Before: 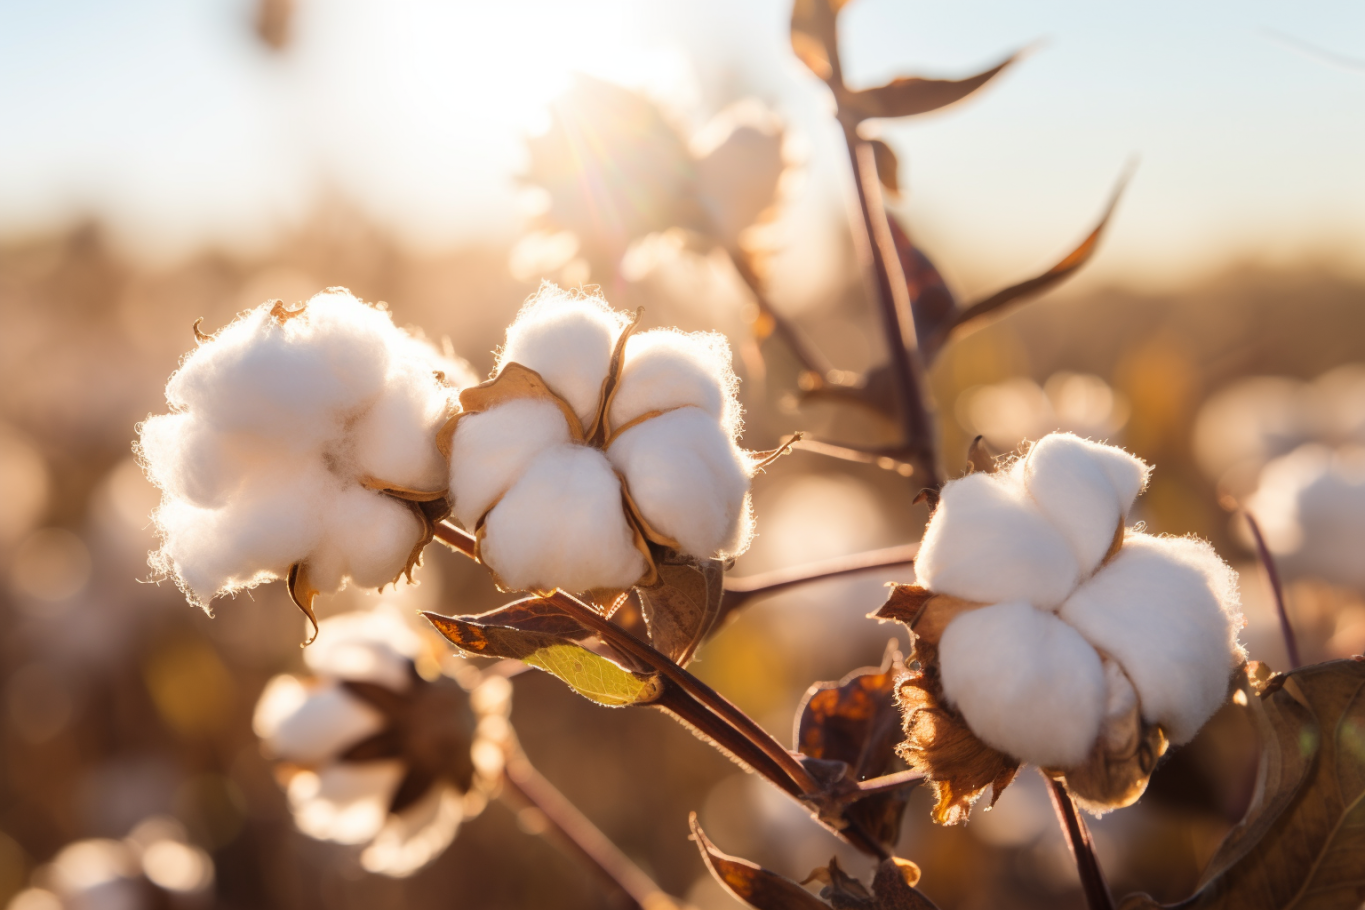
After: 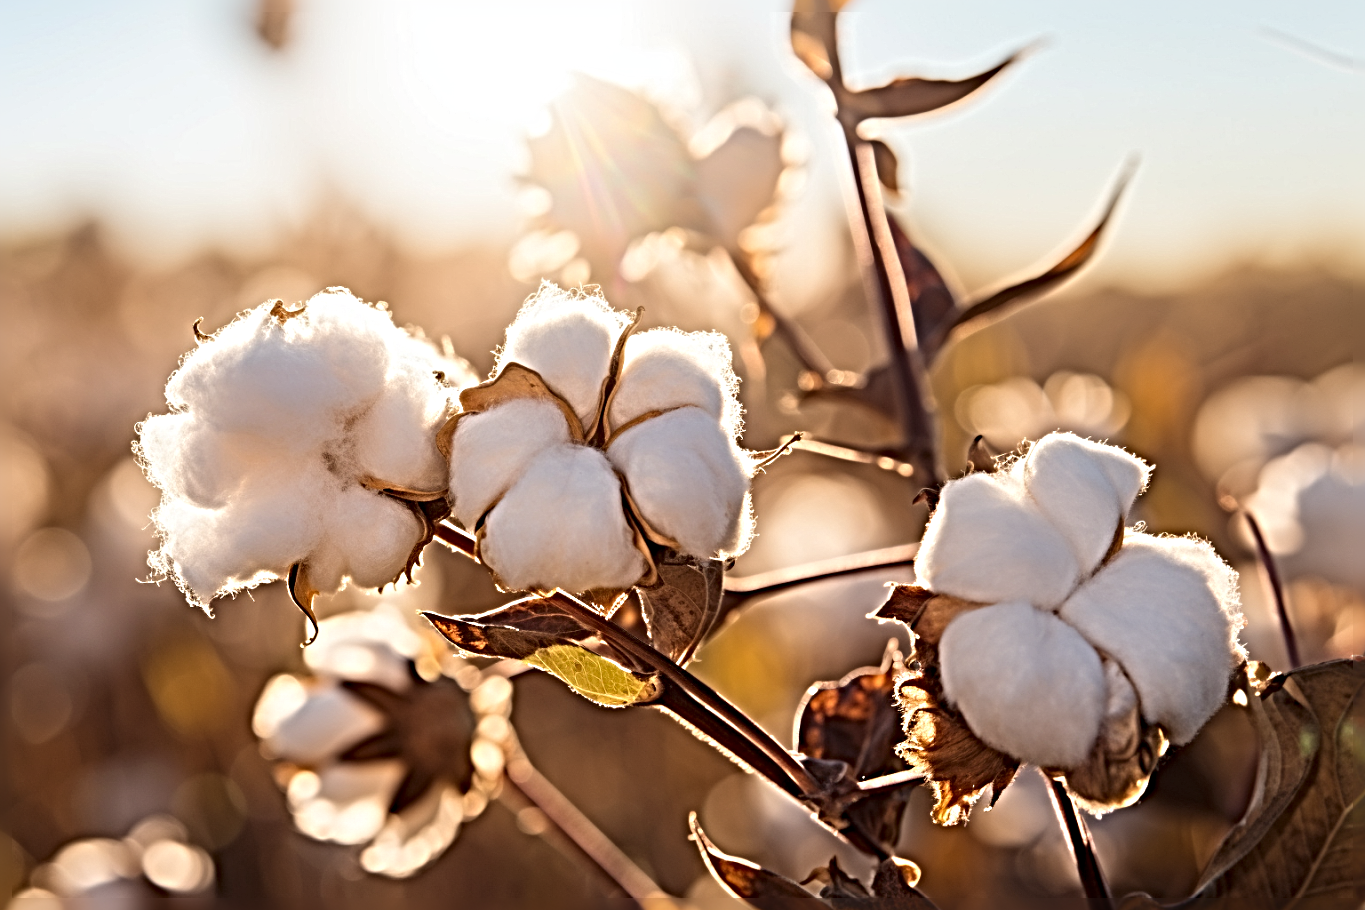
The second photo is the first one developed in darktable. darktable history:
sharpen: radius 6.287, amount 1.795, threshold 0.063
